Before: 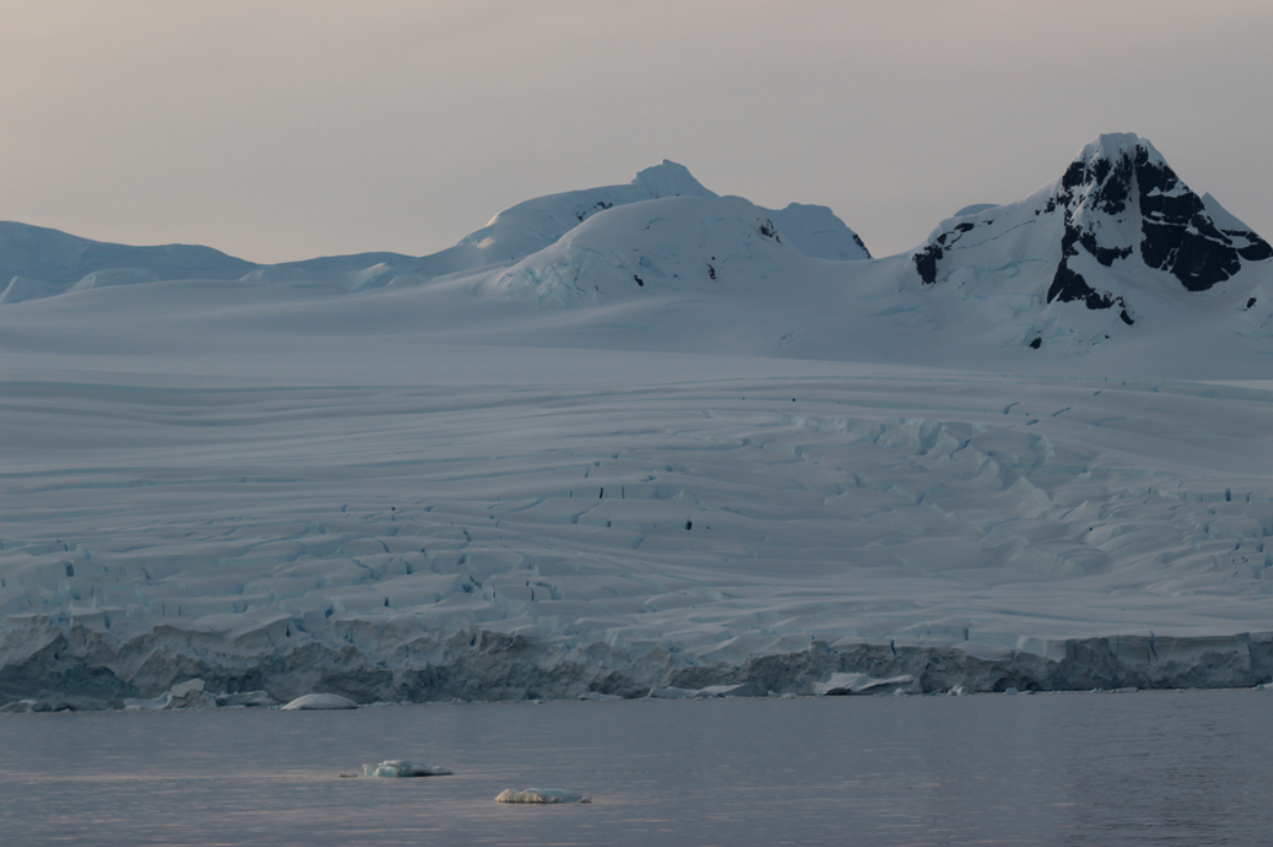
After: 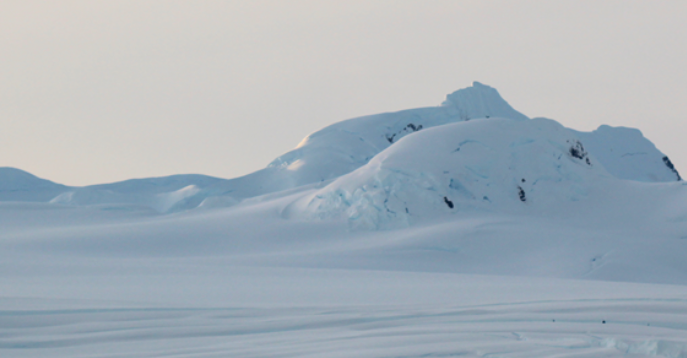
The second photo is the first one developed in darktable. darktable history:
crop: left 14.939%, top 9.231%, right 31.049%, bottom 48.492%
contrast brightness saturation: contrast 0.204, brightness 0.159, saturation 0.228
